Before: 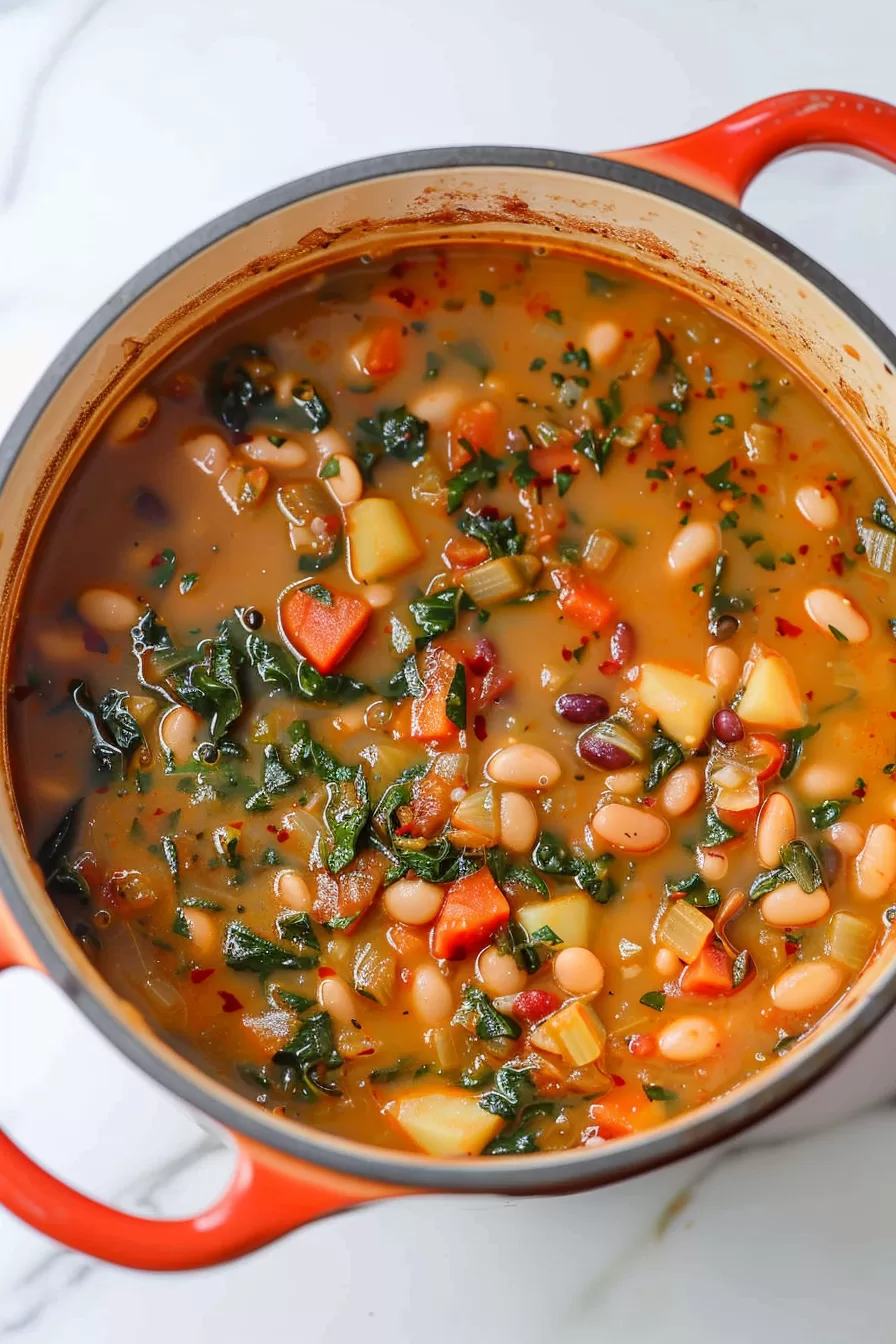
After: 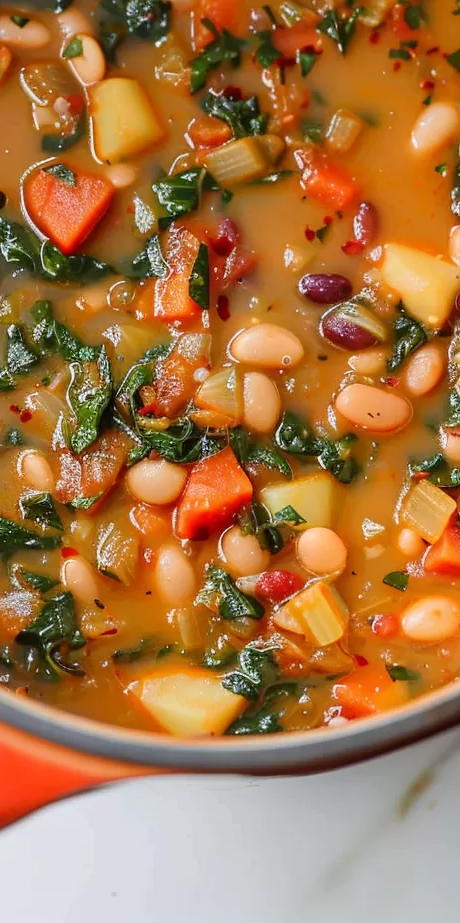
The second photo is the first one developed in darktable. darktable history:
crop and rotate: left 28.793%, top 31.306%, right 19.815%
